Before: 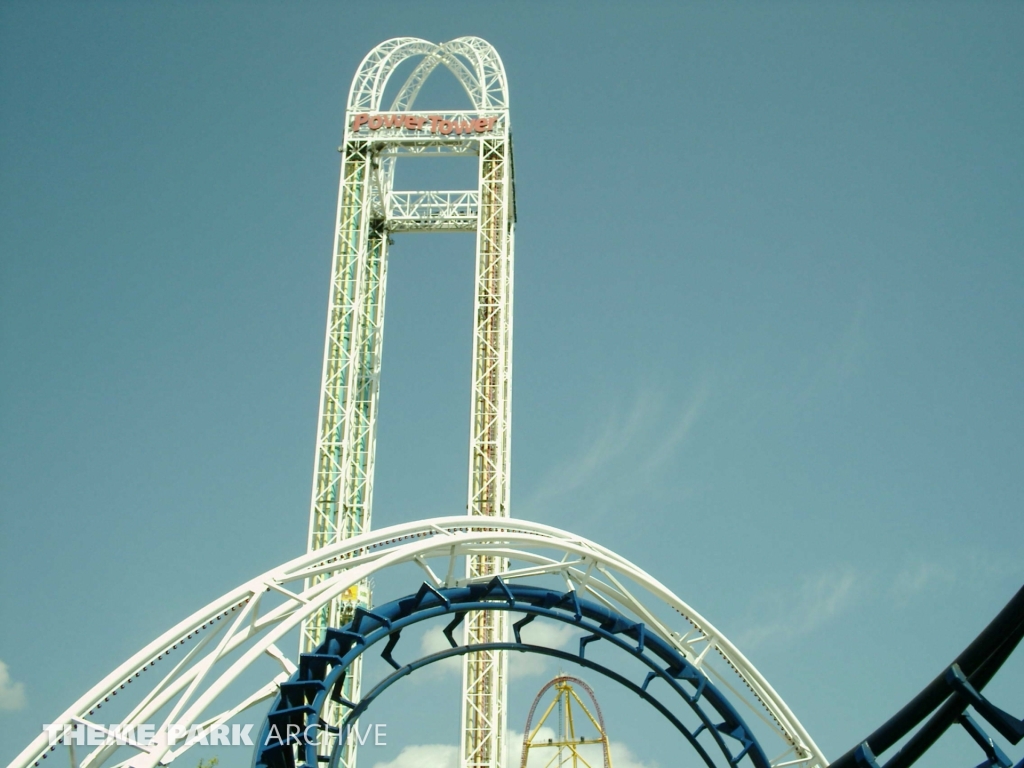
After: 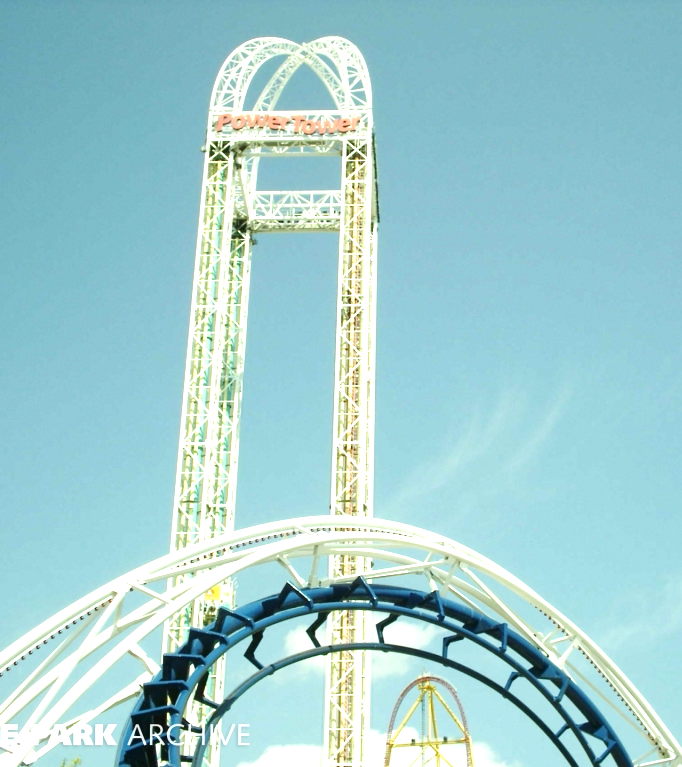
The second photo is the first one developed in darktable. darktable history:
tone equalizer: on, module defaults
exposure: black level correction 0, exposure 0.9 EV, compensate exposure bias true, compensate highlight preservation false
crop and rotate: left 13.409%, right 19.924%
